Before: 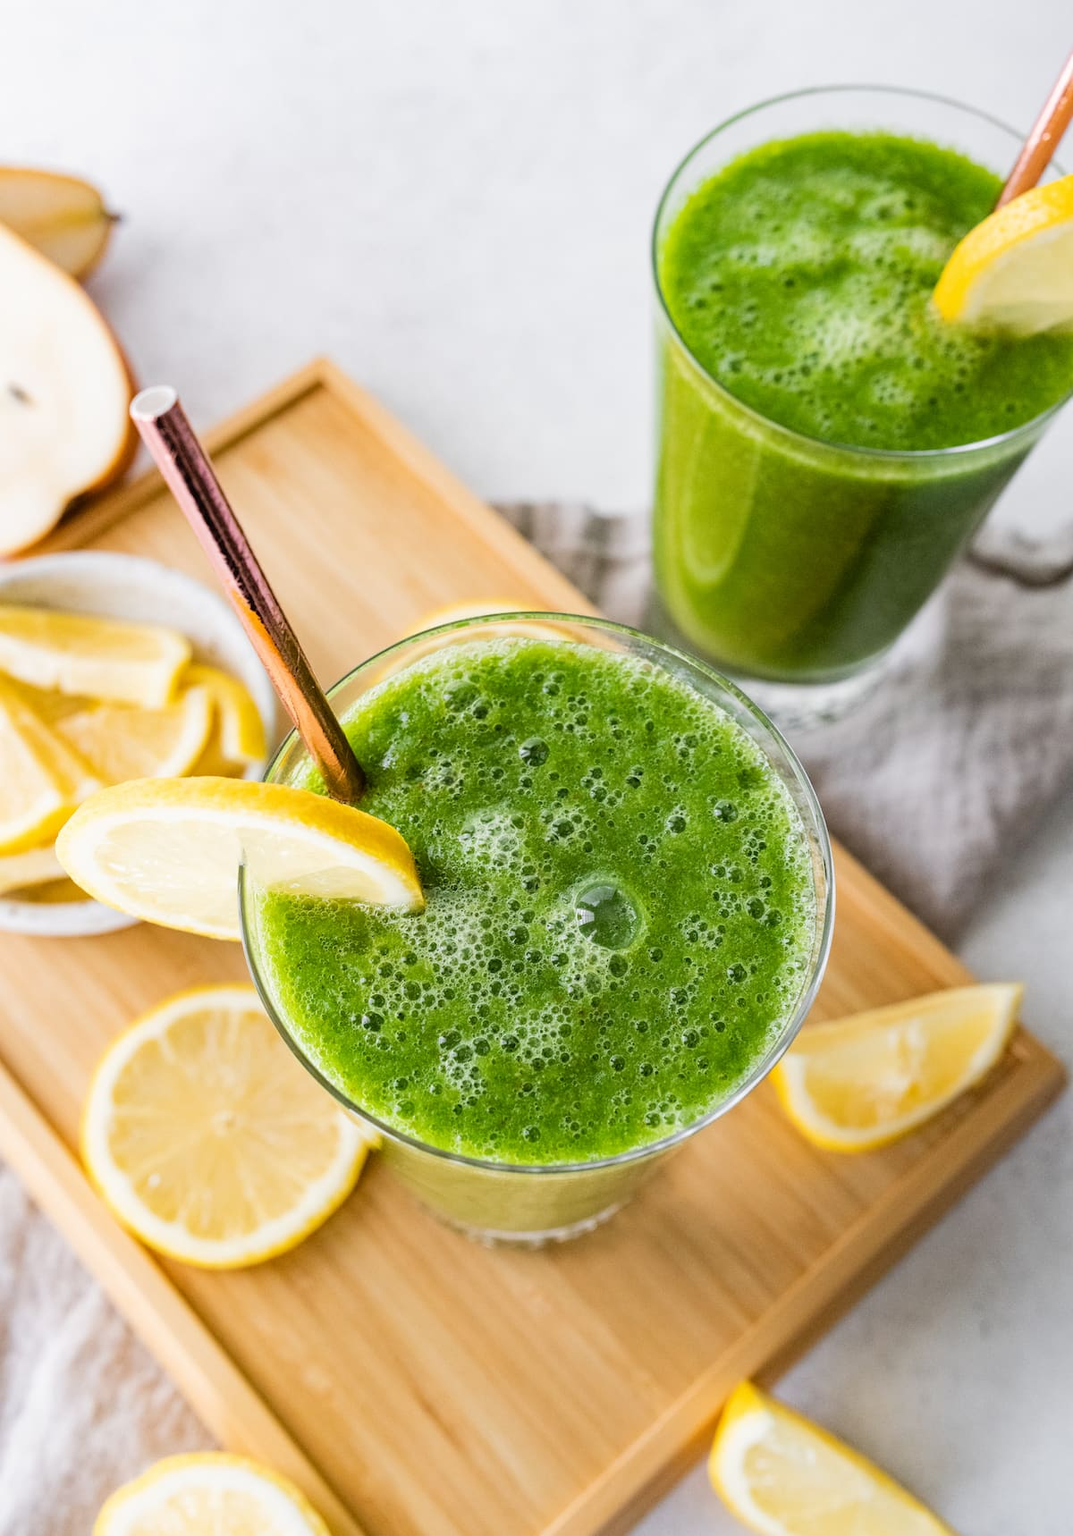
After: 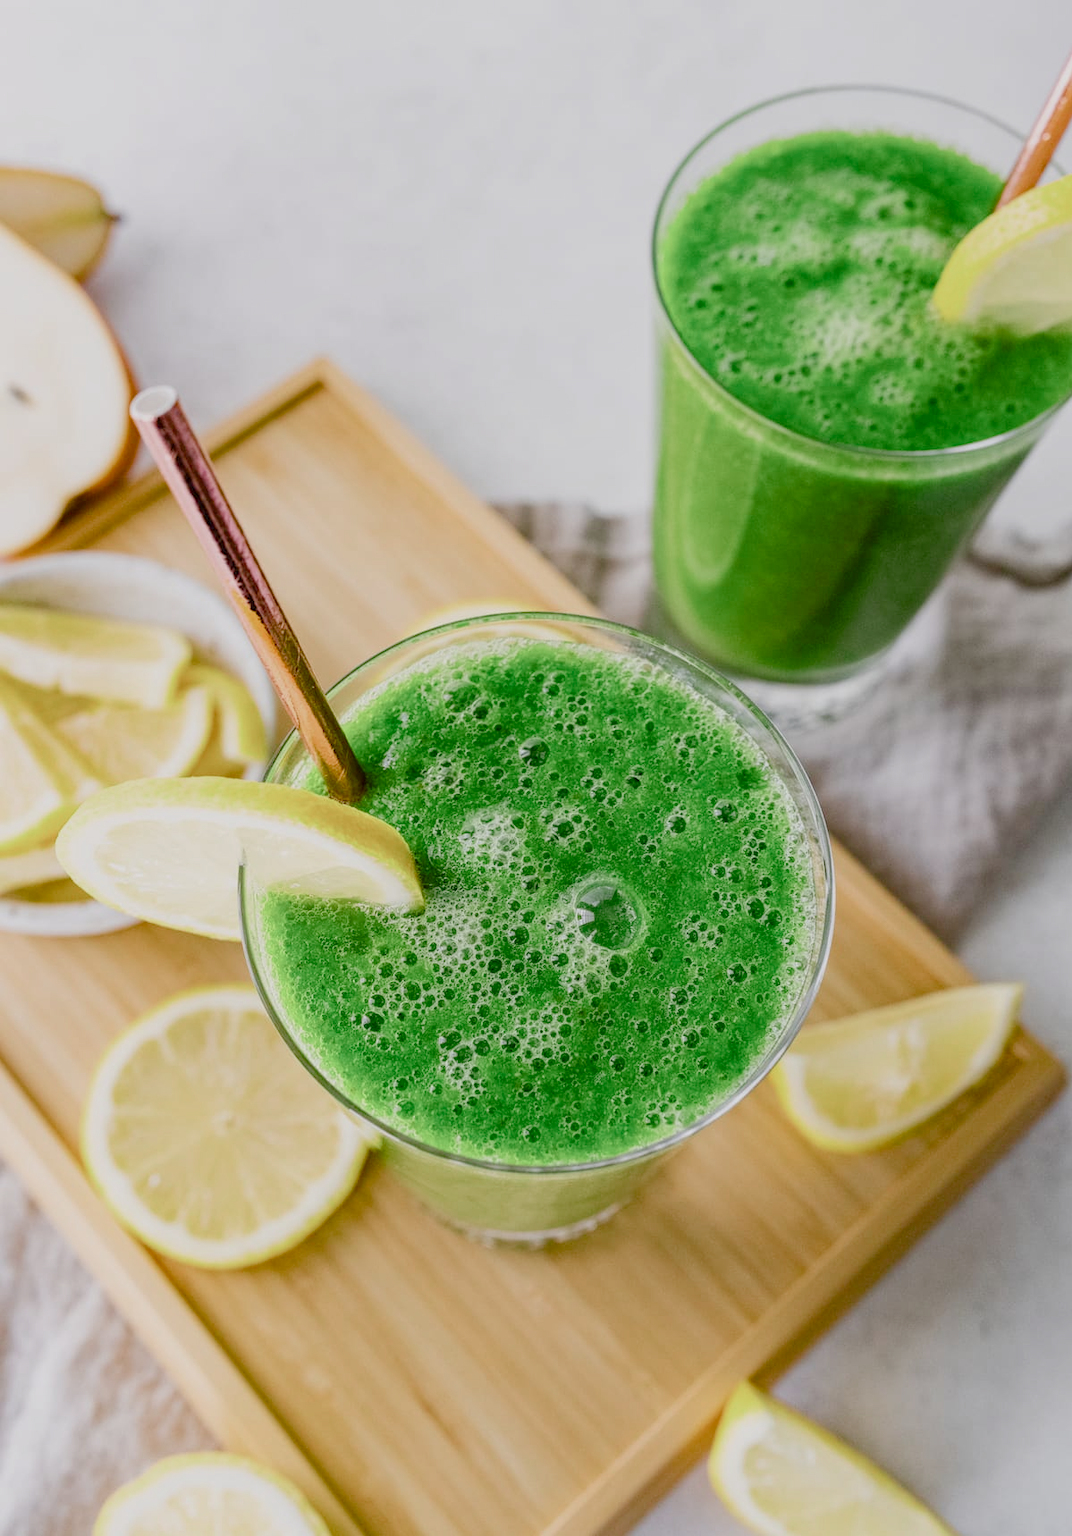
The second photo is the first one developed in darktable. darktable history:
color balance rgb: shadows lift › chroma 1%, shadows lift › hue 113°, highlights gain › chroma 0.2%, highlights gain › hue 333°, perceptual saturation grading › global saturation 20%, perceptual saturation grading › highlights -50%, perceptual saturation grading › shadows 25%, contrast -20%
color zones: curves: ch2 [(0, 0.5) (0.143, 0.517) (0.286, 0.571) (0.429, 0.522) (0.571, 0.5) (0.714, 0.5) (0.857, 0.5) (1, 0.5)]
shadows and highlights: radius 334.93, shadows 63.48, highlights 6.06, compress 87.7%, highlights color adjustment 39.73%, soften with gaussian
local contrast: highlights 100%, shadows 100%, detail 120%, midtone range 0.2
